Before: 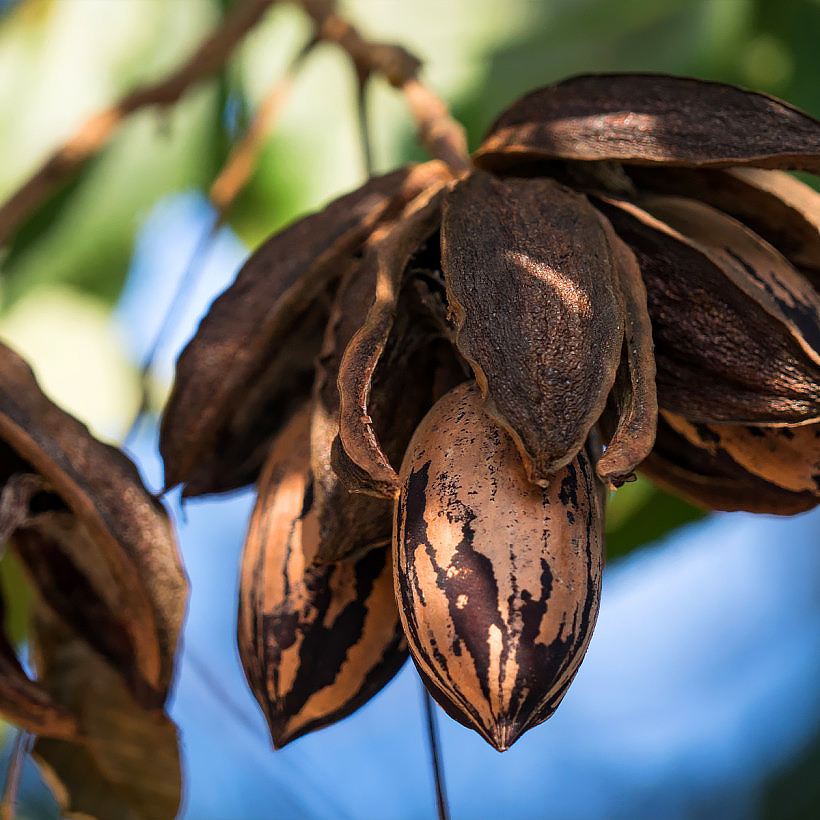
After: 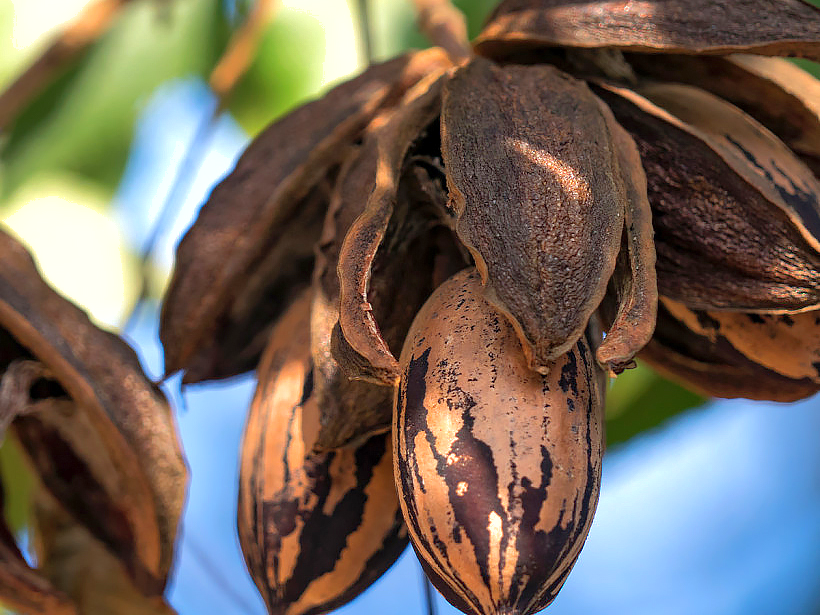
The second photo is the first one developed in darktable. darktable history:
shadows and highlights: on, module defaults
crop: top 13.819%, bottom 11.169%
exposure: exposure 0.375 EV, compensate highlight preservation false
